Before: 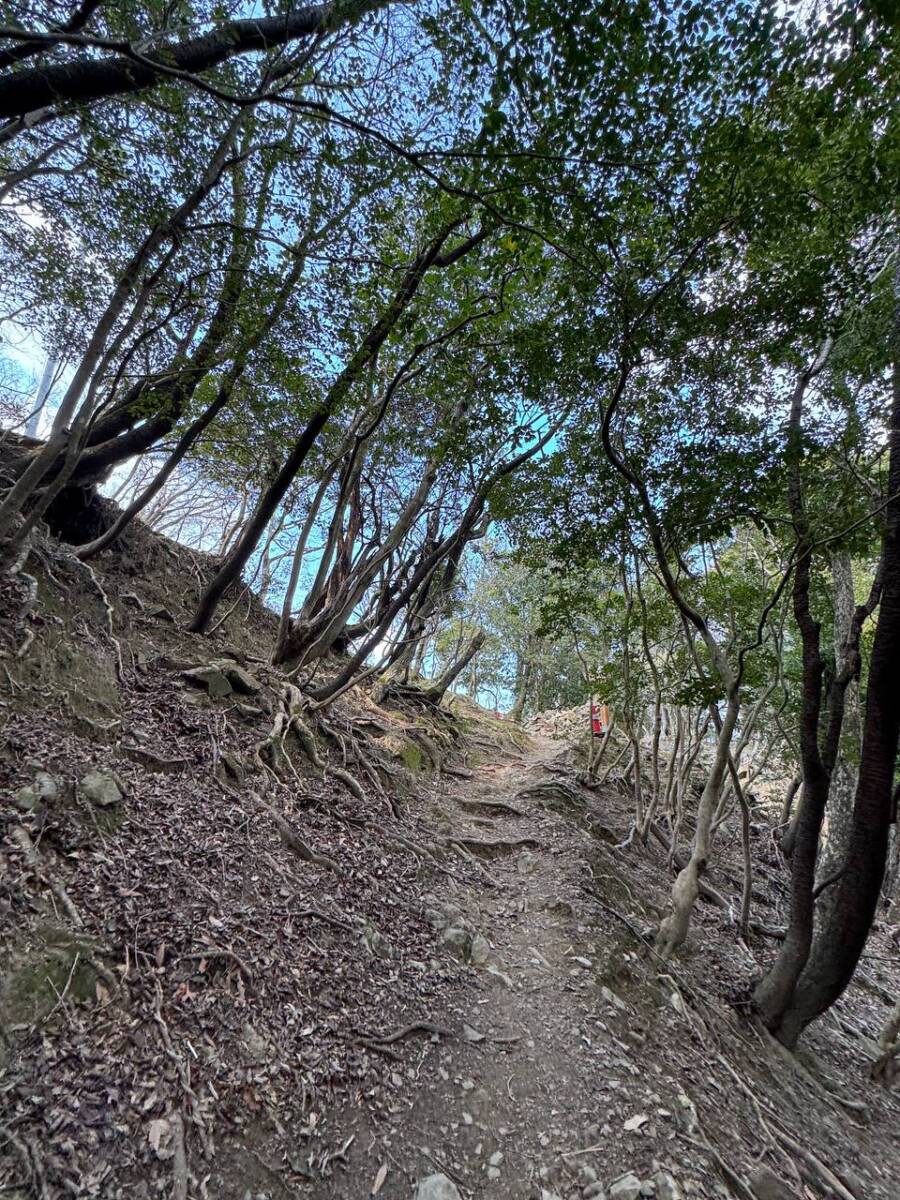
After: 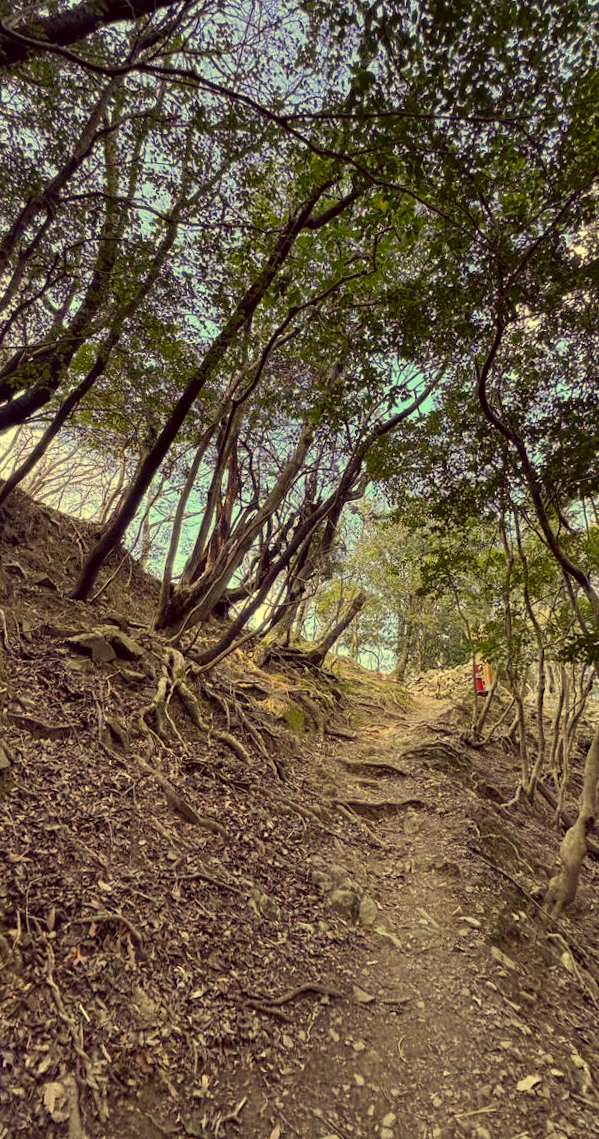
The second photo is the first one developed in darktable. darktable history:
color correction: highlights a* -0.482, highlights b* 40, shadows a* 9.8, shadows b* -0.161
rotate and perspective: rotation -1.32°, lens shift (horizontal) -0.031, crop left 0.015, crop right 0.985, crop top 0.047, crop bottom 0.982
crop and rotate: left 12.648%, right 20.685%
